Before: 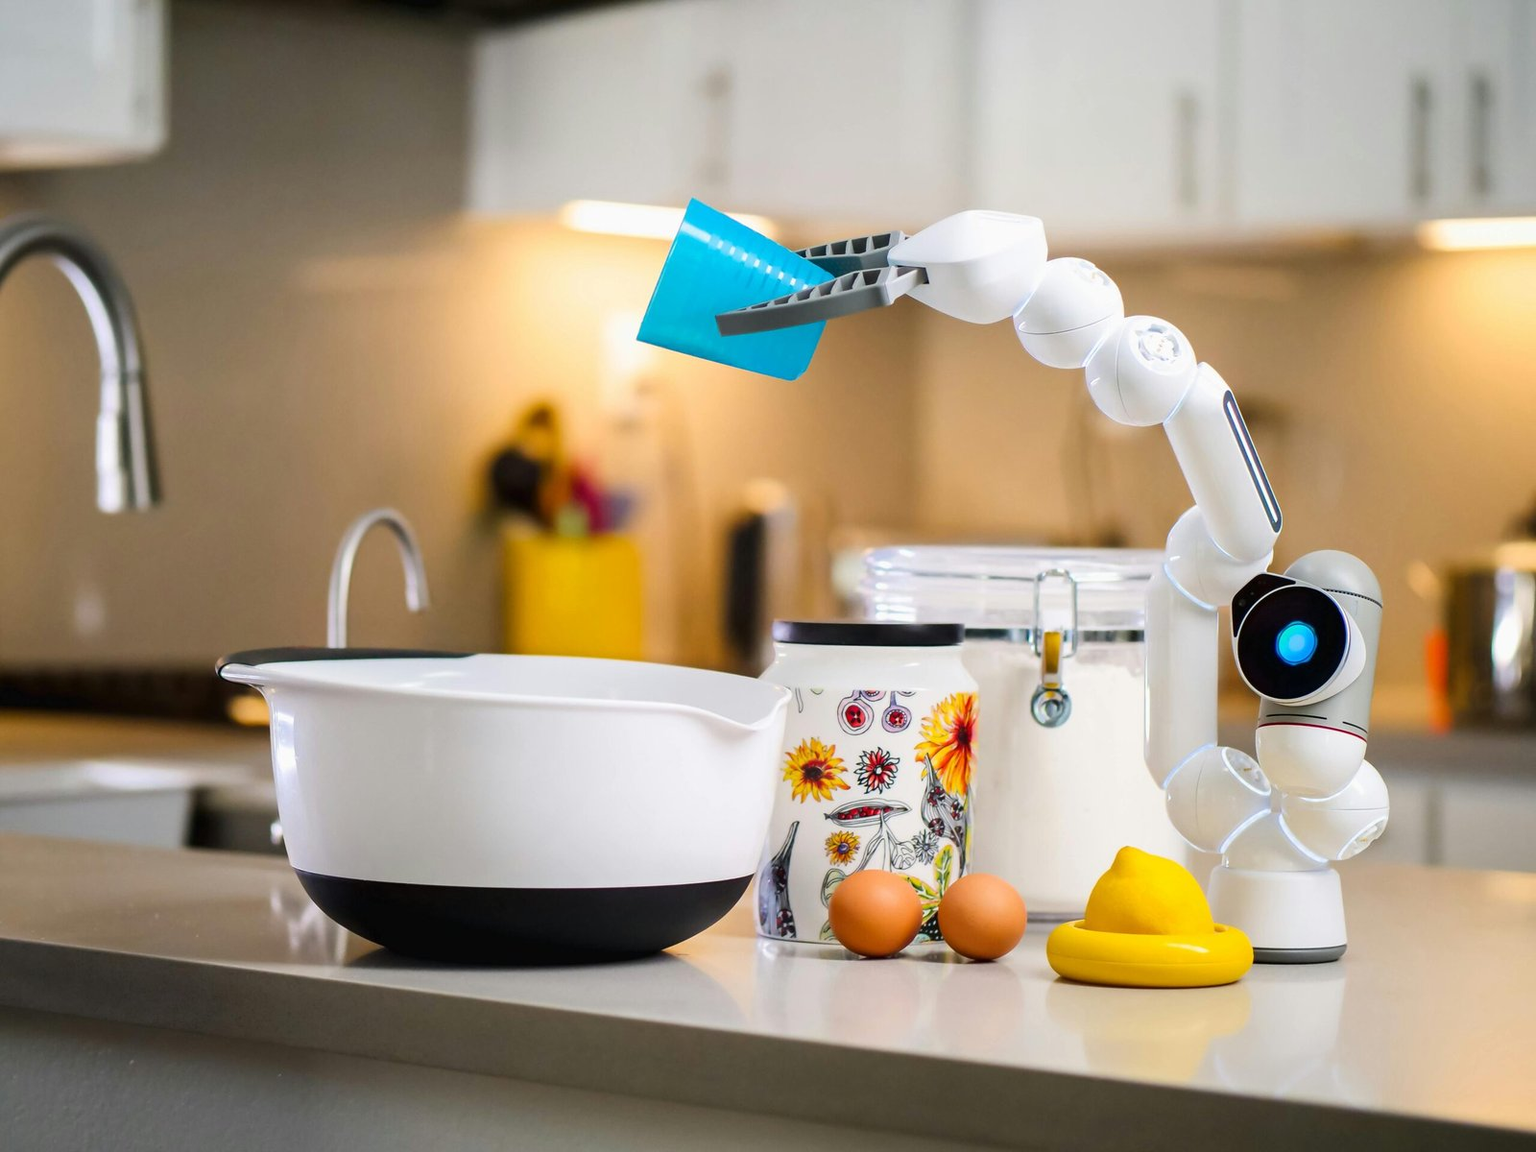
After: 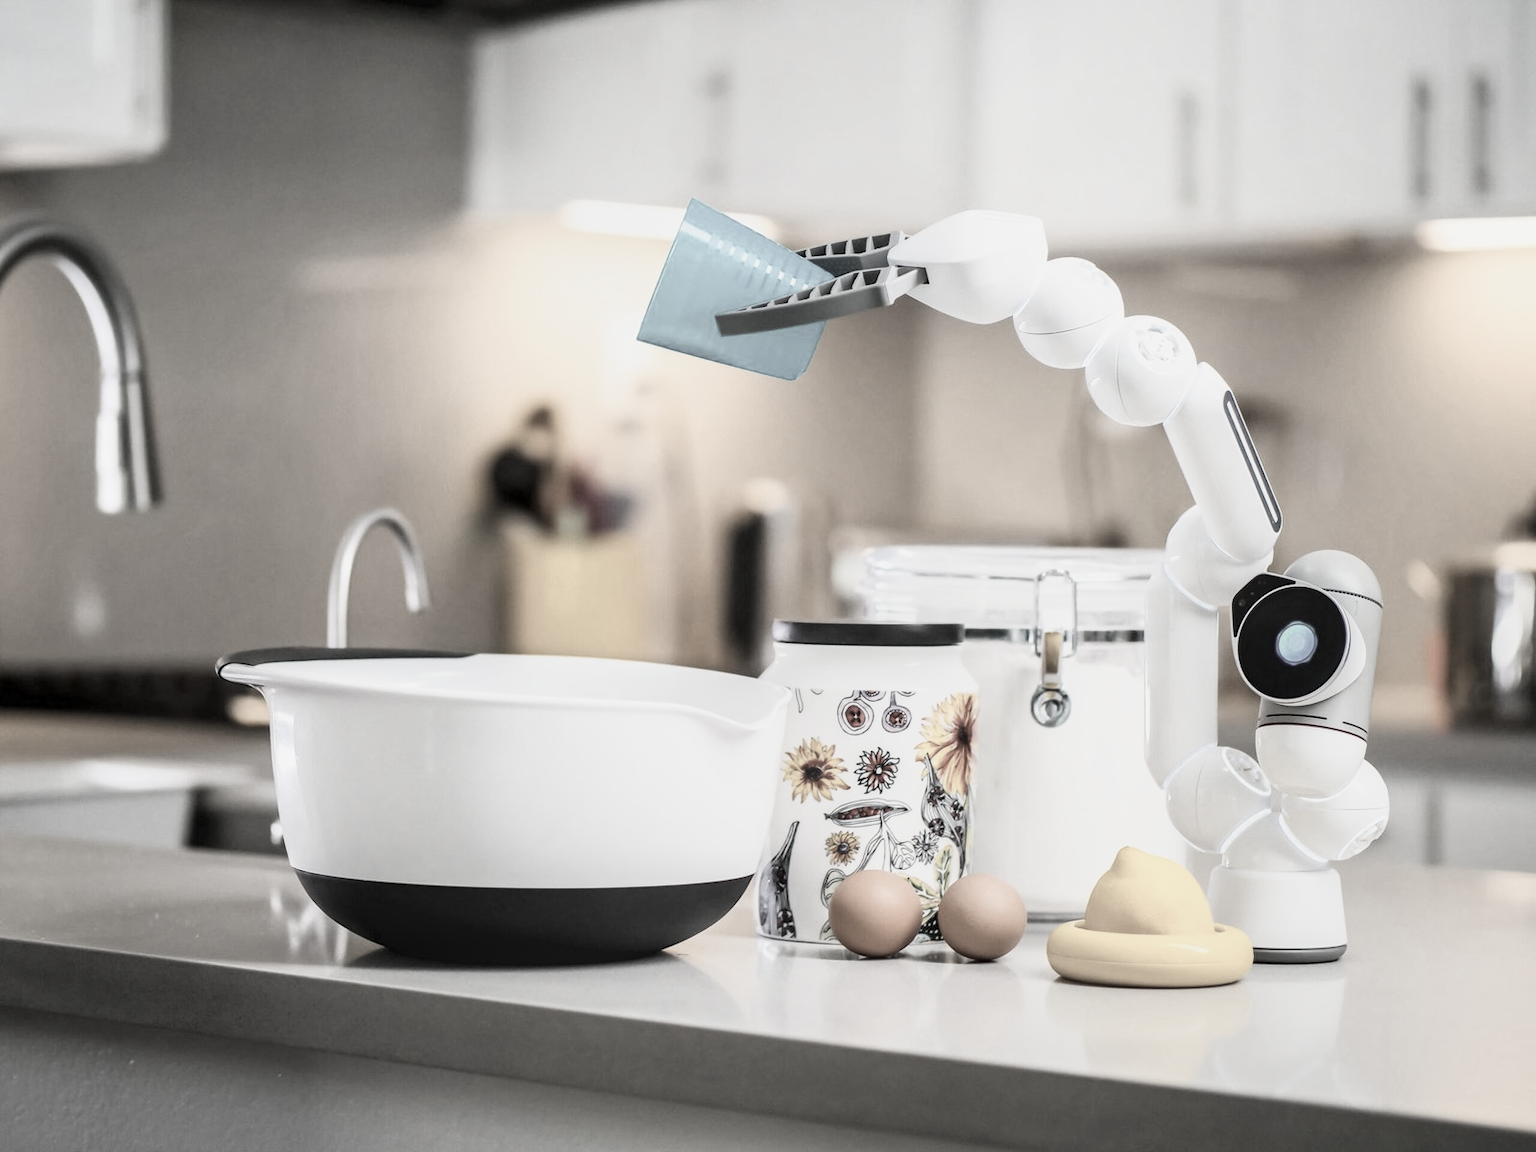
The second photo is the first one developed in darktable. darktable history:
color correction: highlights b* -0.03, saturation 0.167
base curve: curves: ch0 [(0, 0) (0.088, 0.125) (0.176, 0.251) (0.354, 0.501) (0.613, 0.749) (1, 0.877)]
local contrast: on, module defaults
